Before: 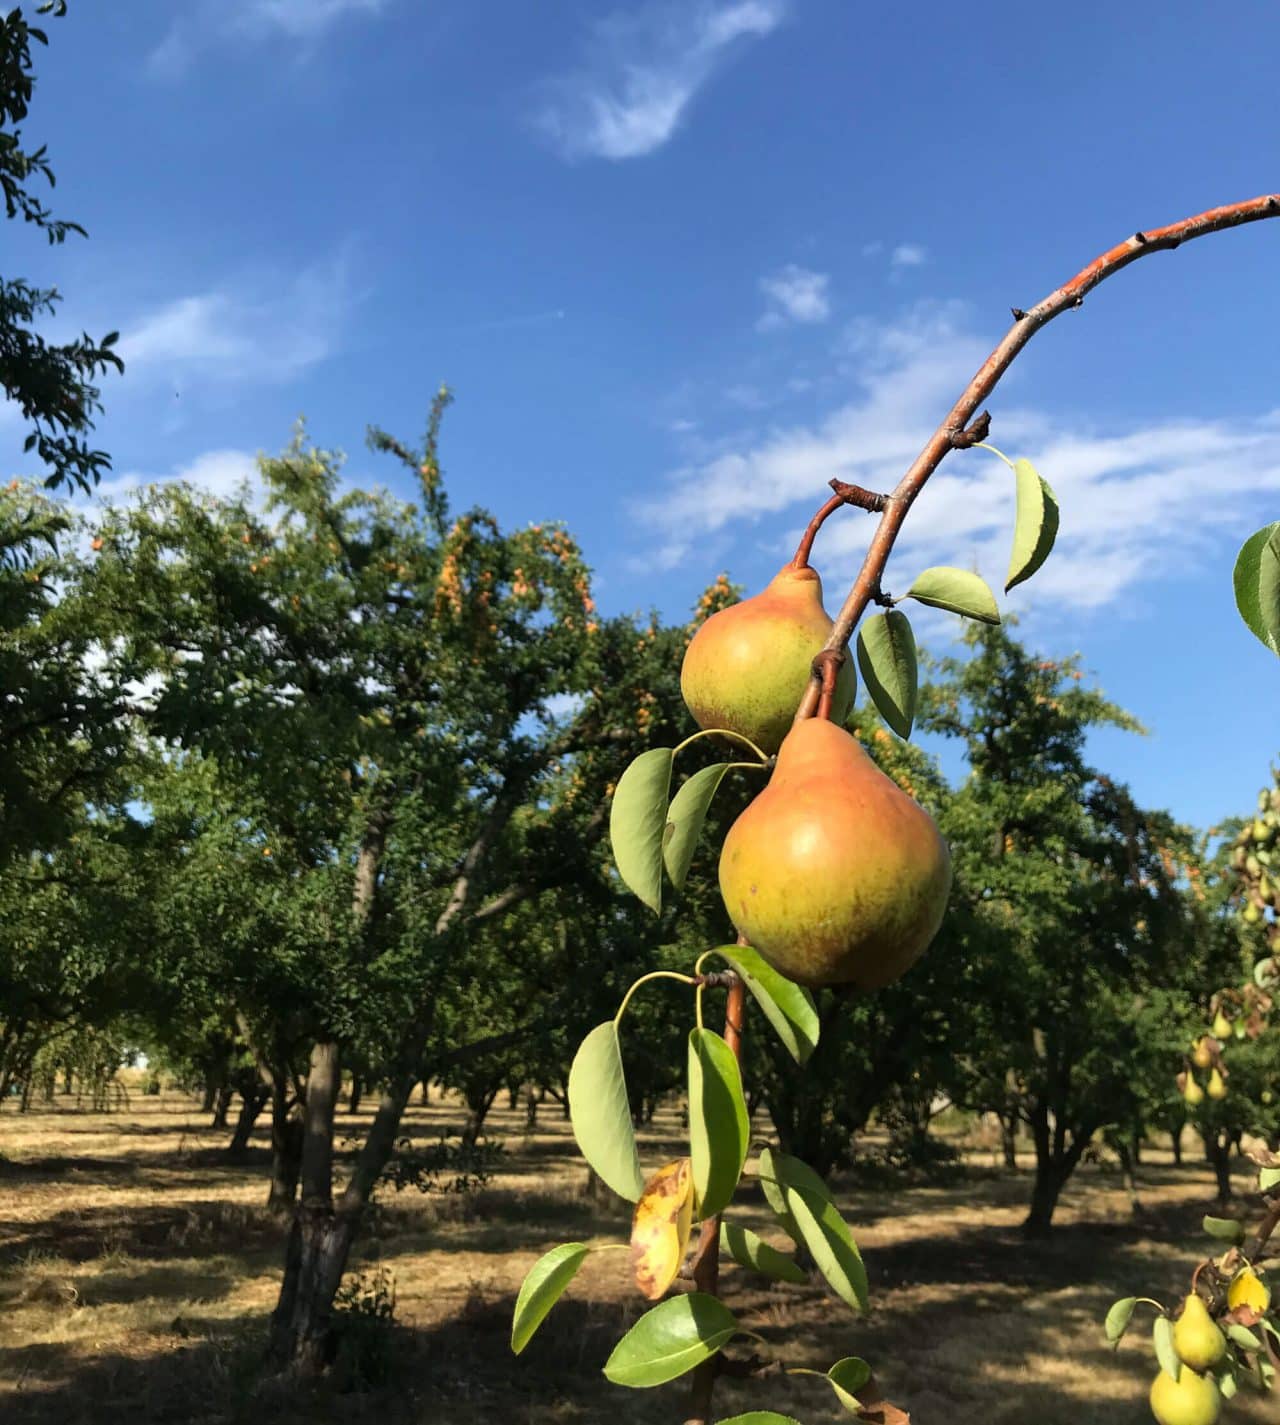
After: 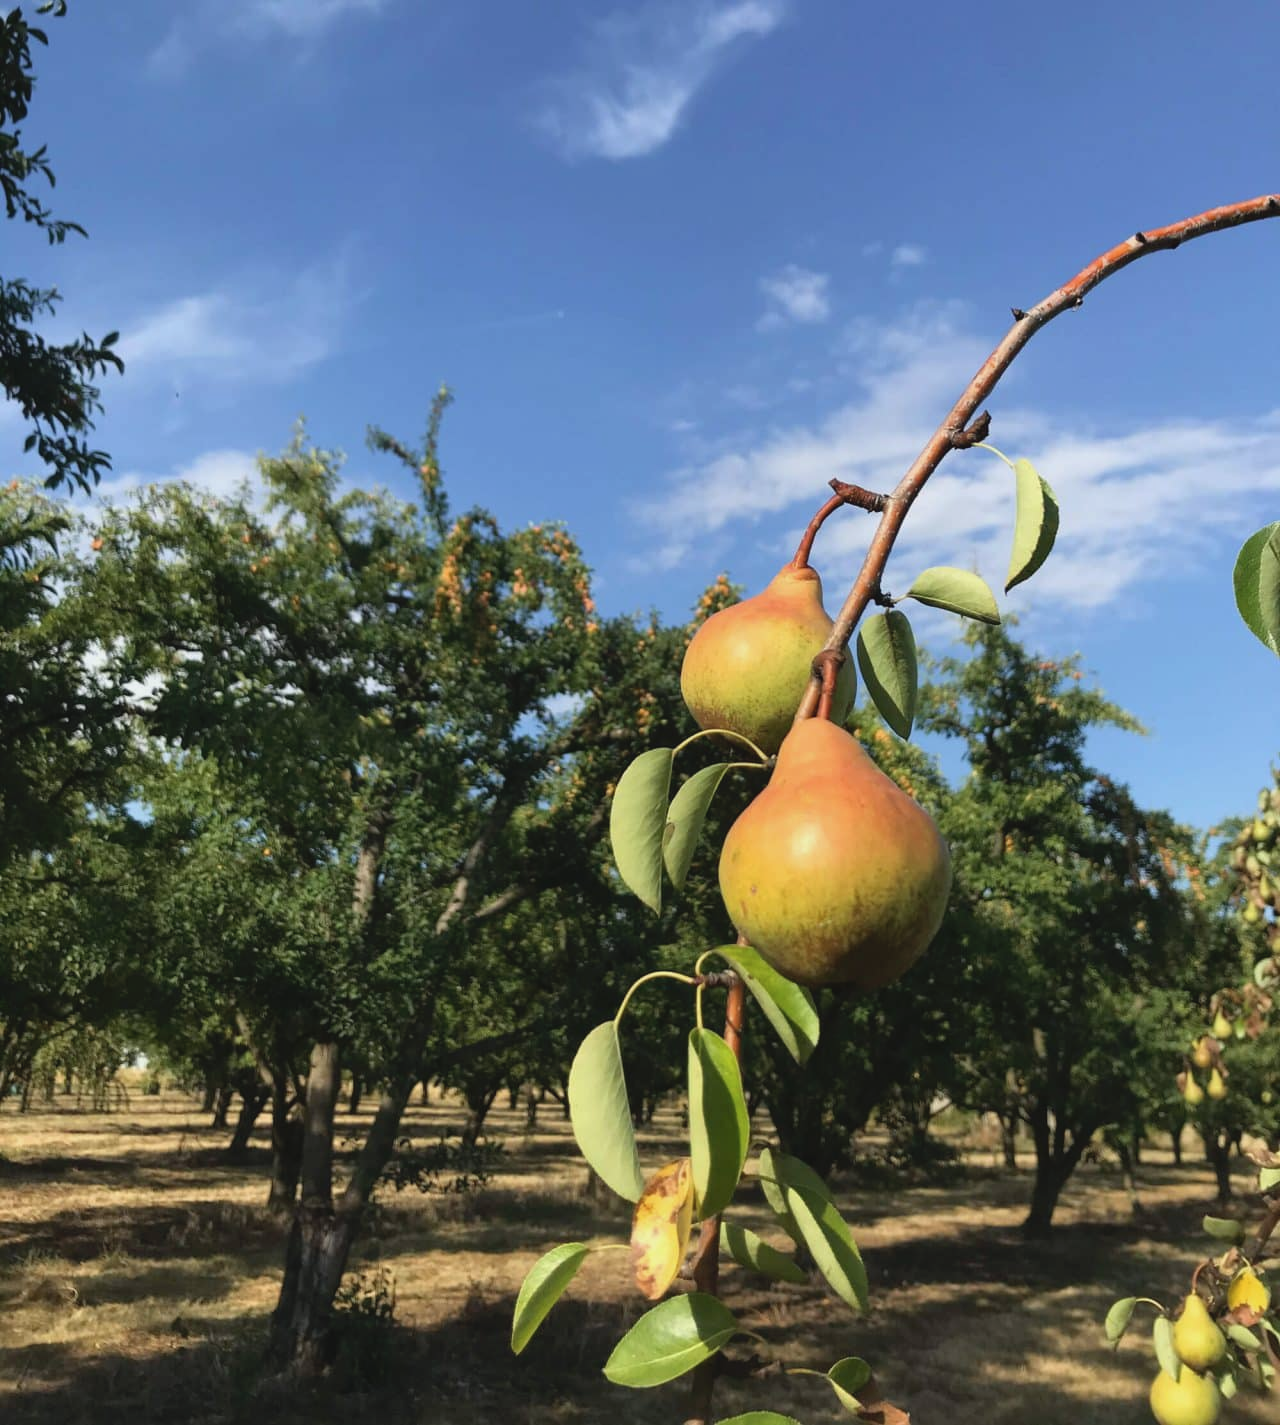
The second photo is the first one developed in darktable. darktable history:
contrast brightness saturation: contrast -0.096, saturation -0.104
